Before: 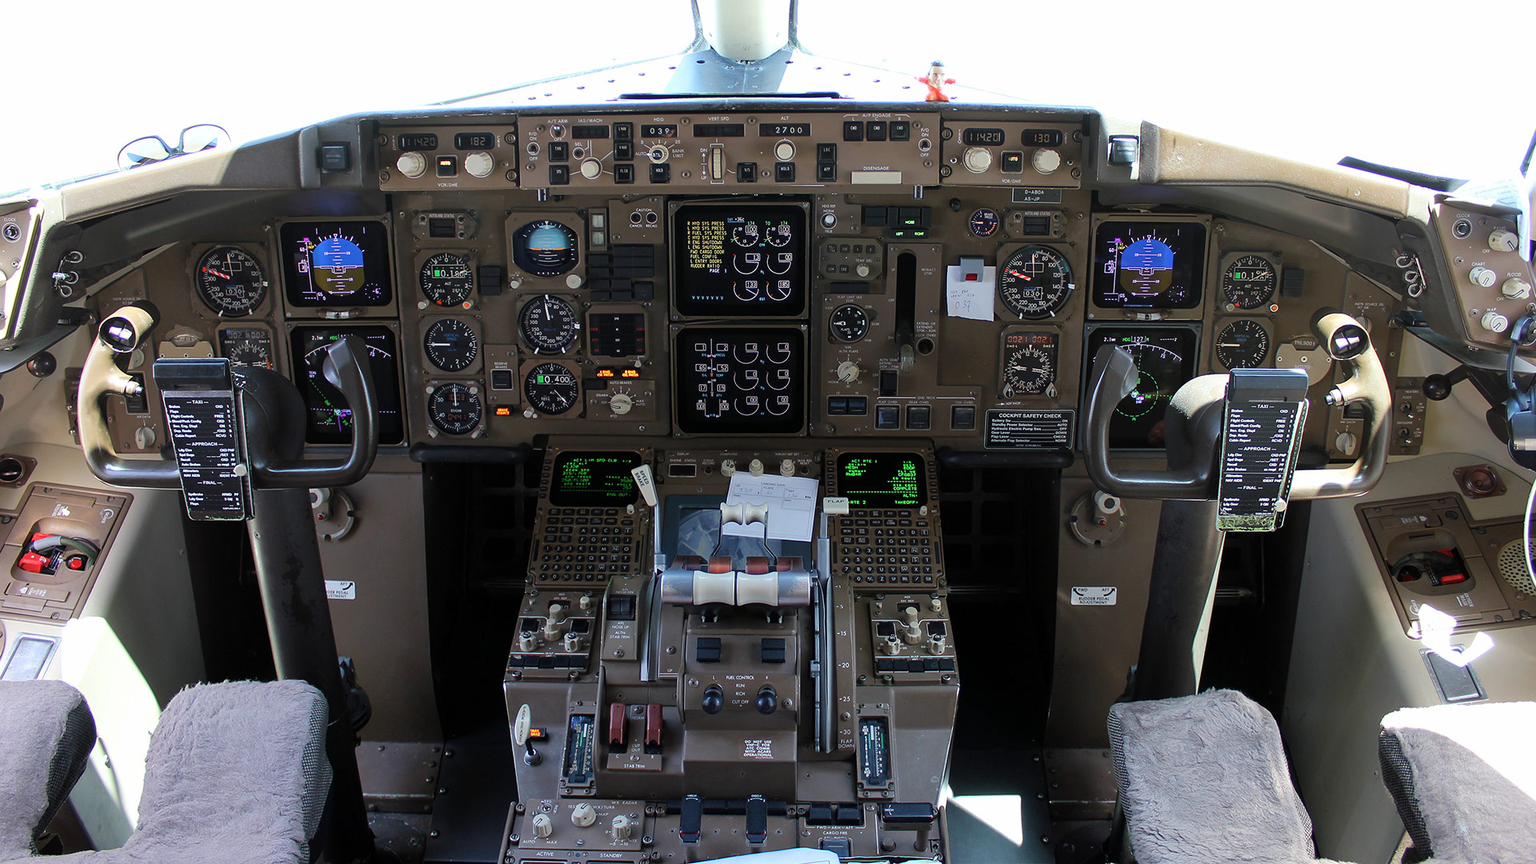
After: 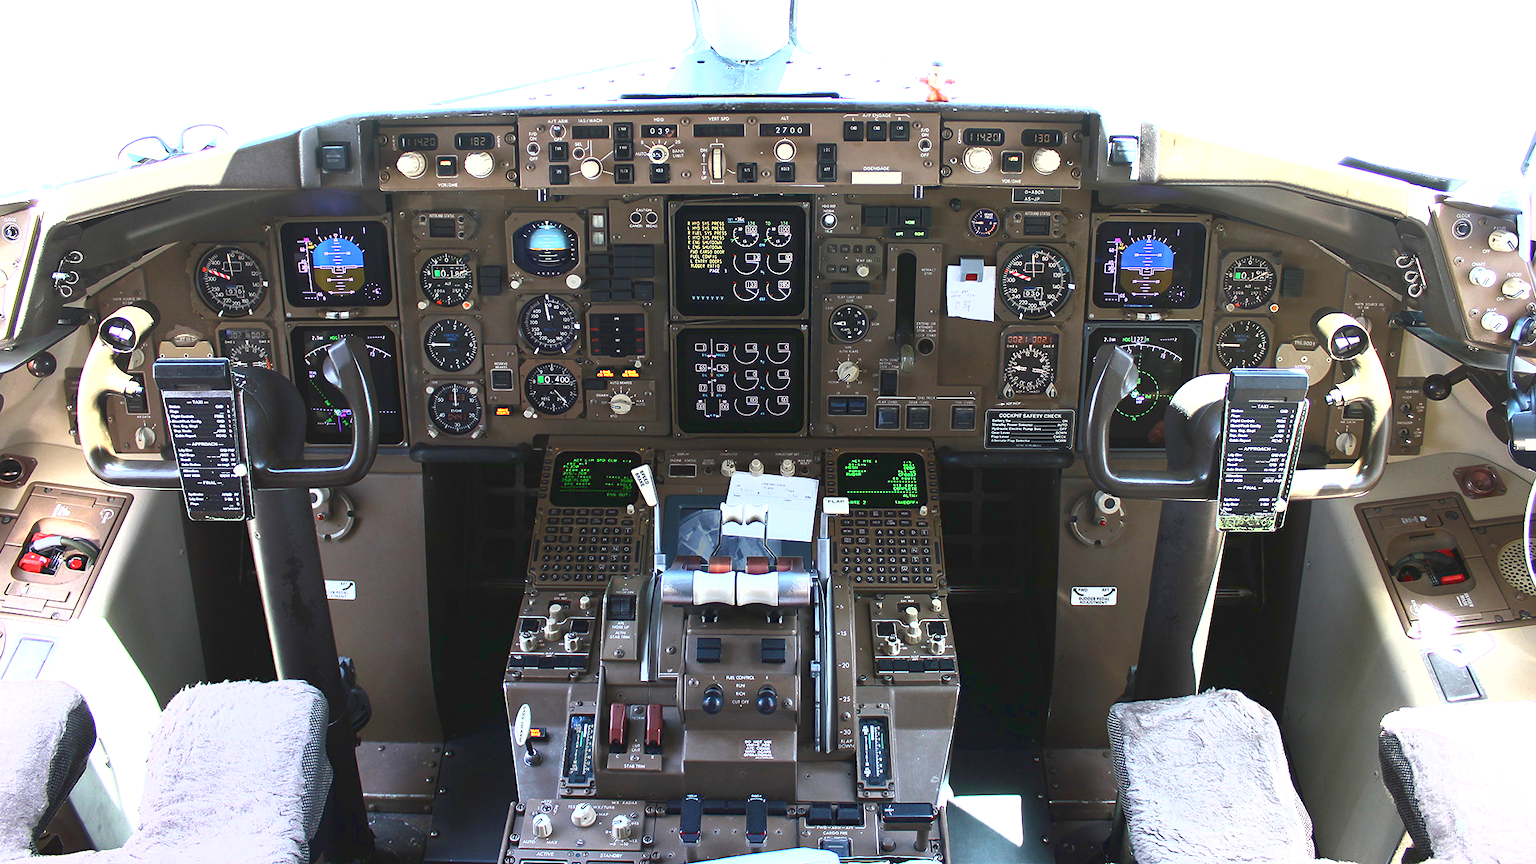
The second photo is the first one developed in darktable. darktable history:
tone curve: curves: ch0 [(0, 0.081) (0.483, 0.453) (0.881, 0.992)]
exposure: black level correction 0, exposure 1 EV, compensate exposure bias true, compensate highlight preservation false
